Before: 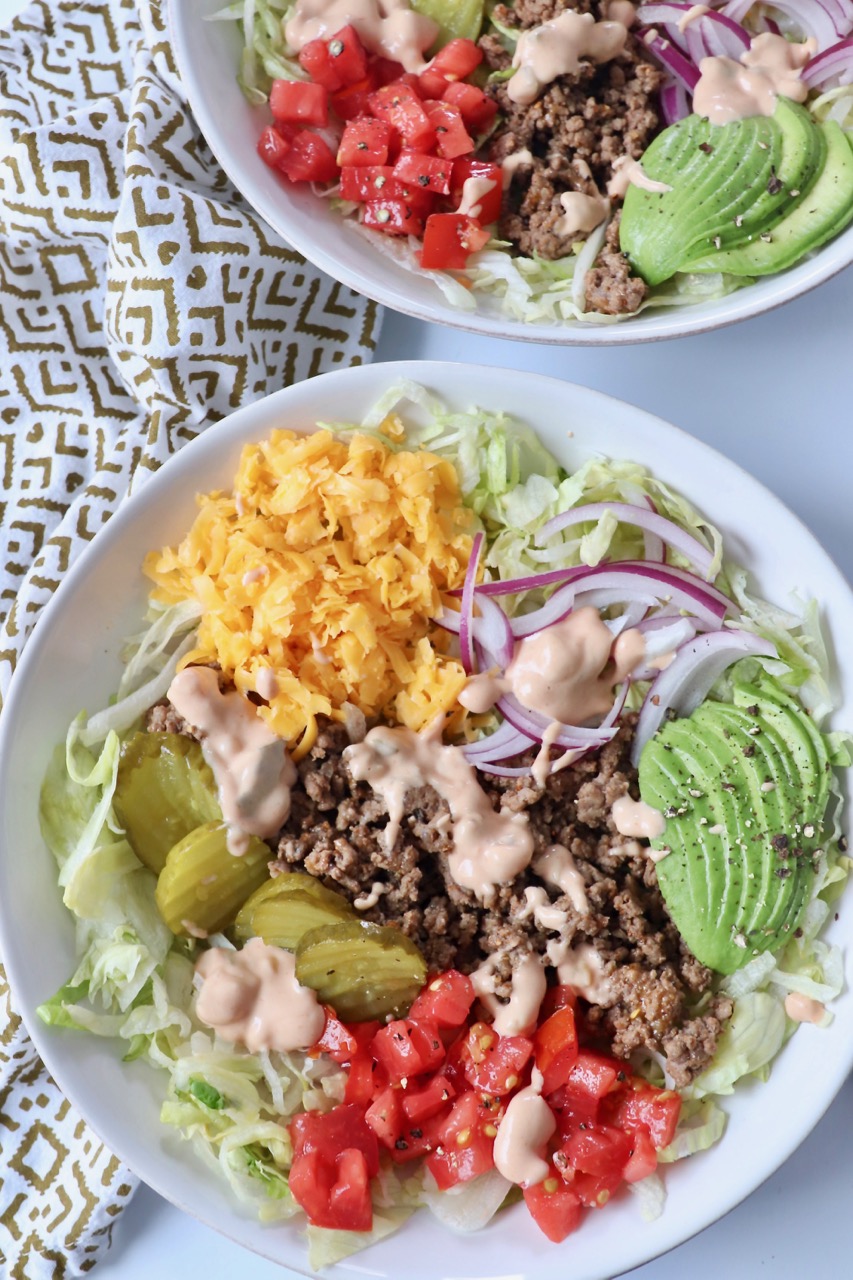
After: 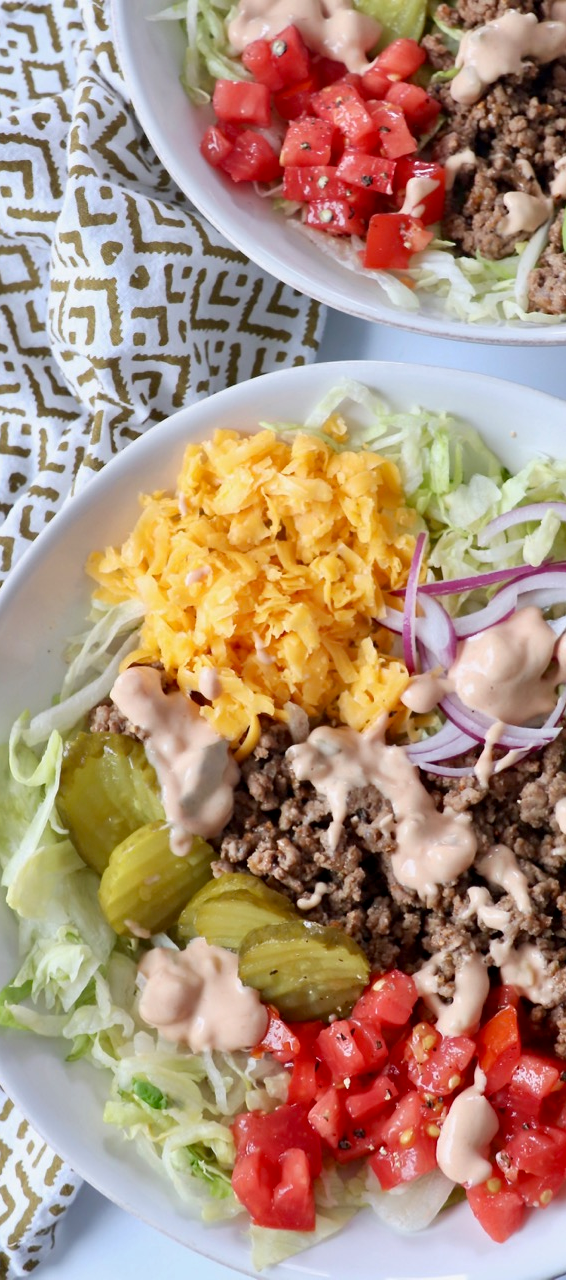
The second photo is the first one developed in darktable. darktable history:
crop and rotate: left 6.703%, right 26.849%
